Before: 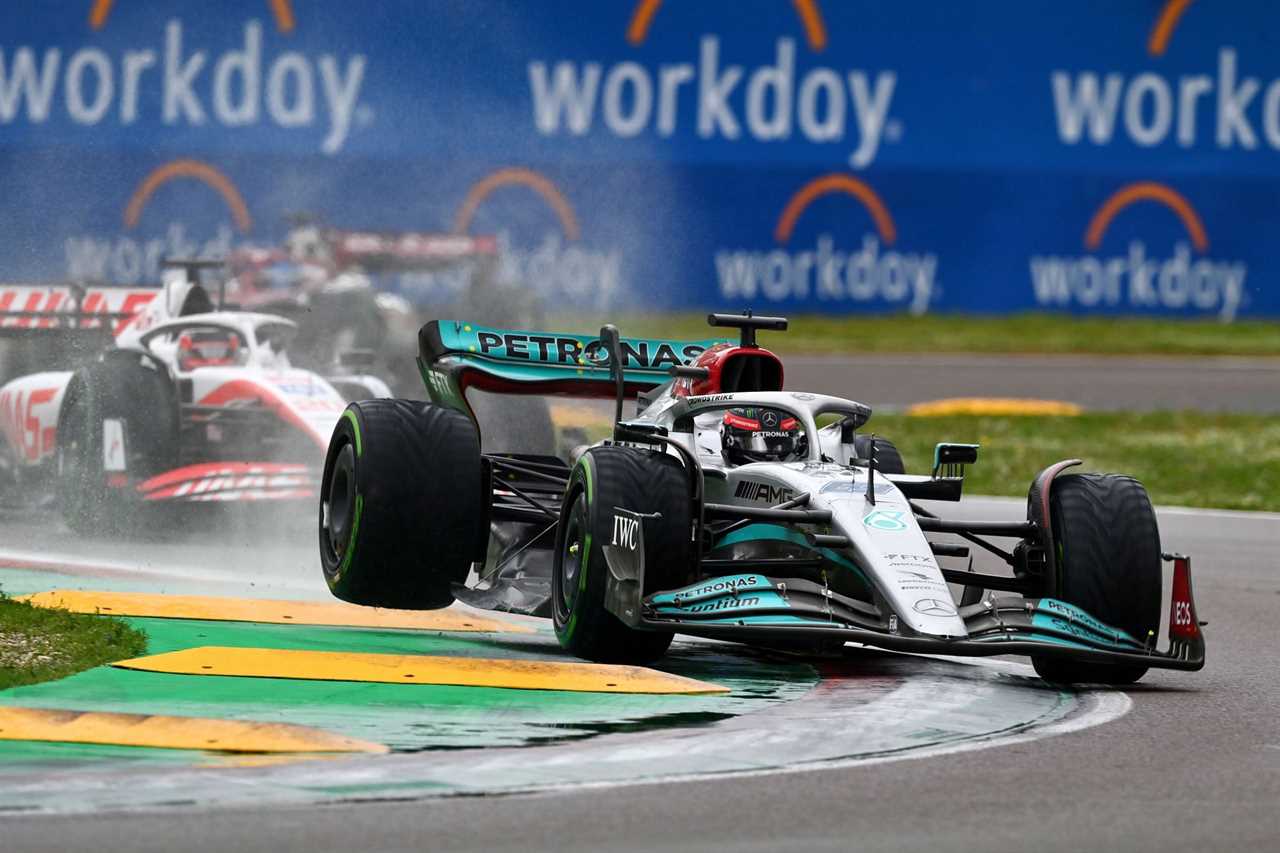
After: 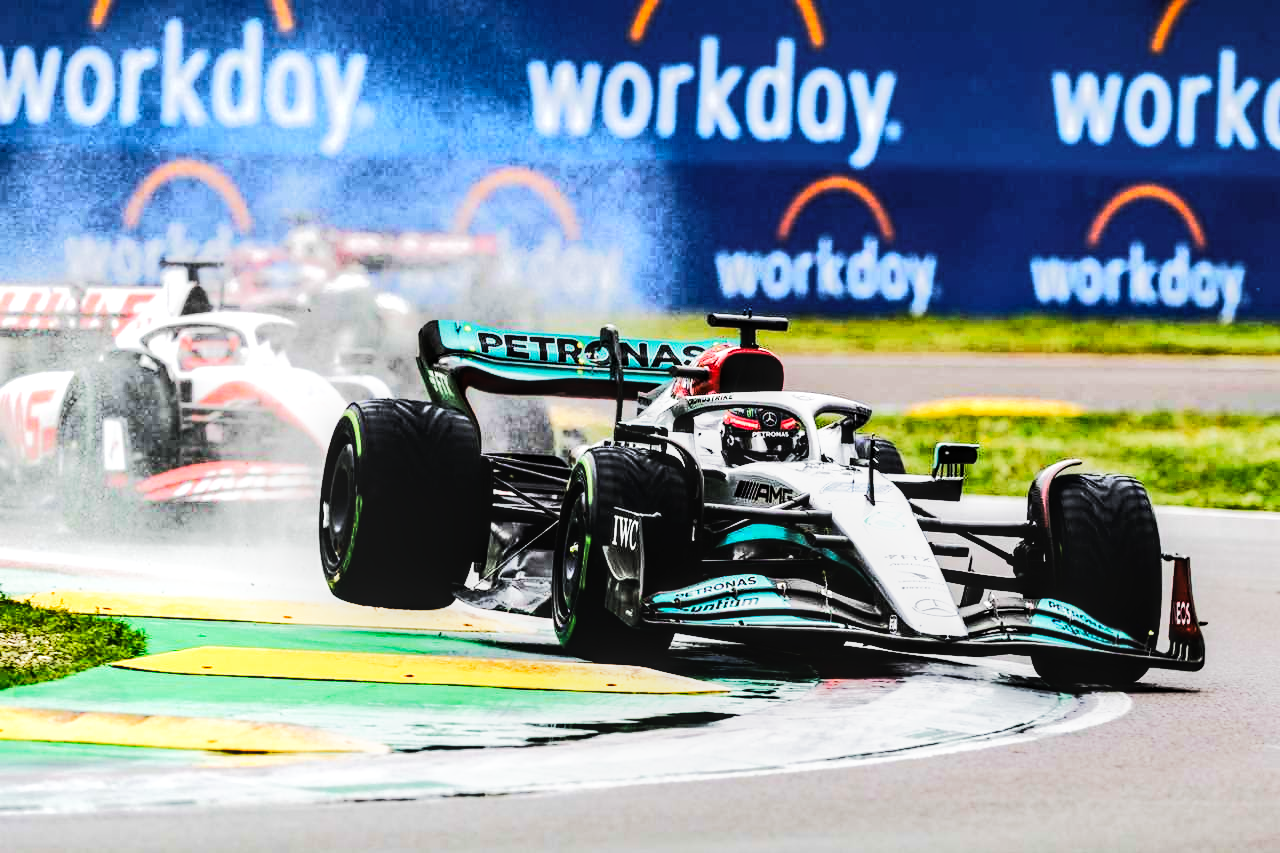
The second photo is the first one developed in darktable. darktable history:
local contrast: detail 138%
base curve: curves: ch0 [(0, 0) (0.007, 0.004) (0.027, 0.03) (0.046, 0.07) (0.207, 0.54) (0.442, 0.872) (0.673, 0.972) (1, 1)], preserve colors none
tone curve: curves: ch0 [(0, 0) (0.003, 0.002) (0.011, 0.004) (0.025, 0.005) (0.044, 0.009) (0.069, 0.013) (0.1, 0.017) (0.136, 0.036) (0.177, 0.066) (0.224, 0.102) (0.277, 0.143) (0.335, 0.197) (0.399, 0.268) (0.468, 0.389) (0.543, 0.549) (0.623, 0.714) (0.709, 0.801) (0.801, 0.854) (0.898, 0.9) (1, 1)], color space Lab, linked channels
